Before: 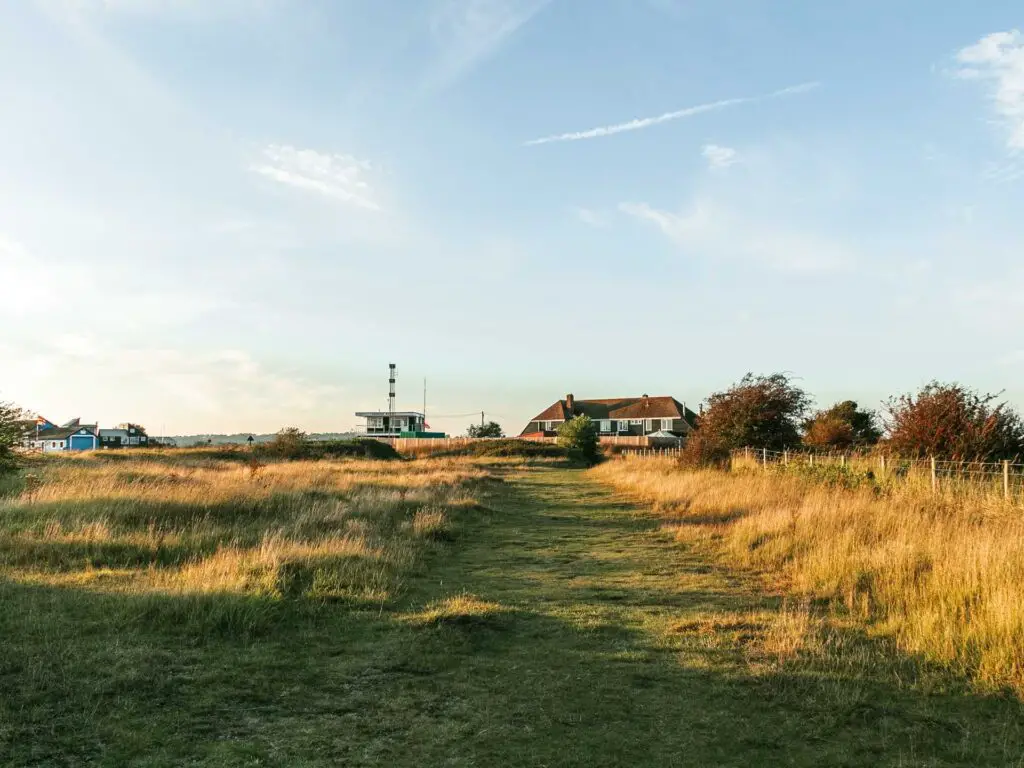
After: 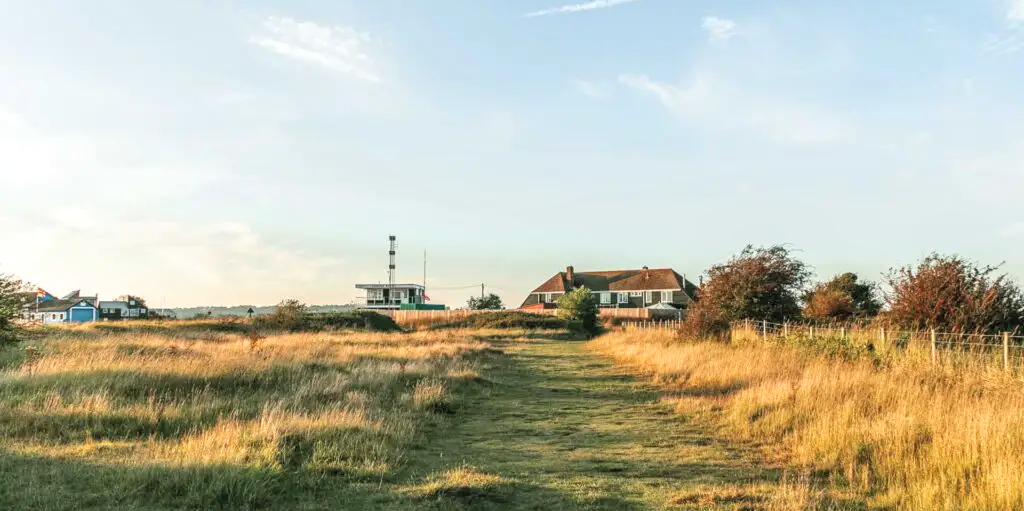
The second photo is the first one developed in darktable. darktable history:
crop: top 16.689%, bottom 16.698%
local contrast: on, module defaults
contrast brightness saturation: brightness 0.143
